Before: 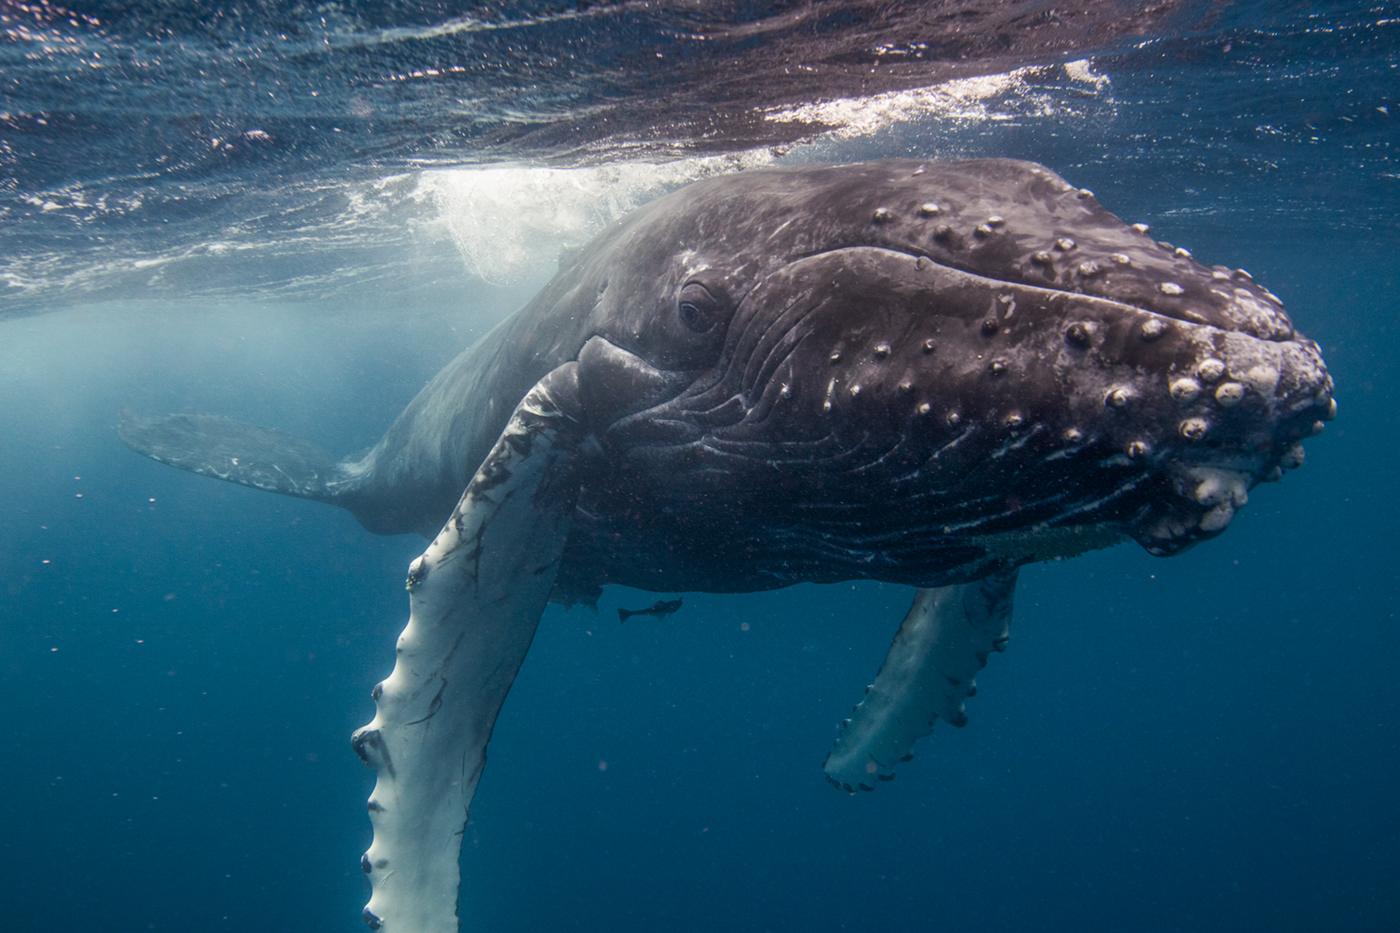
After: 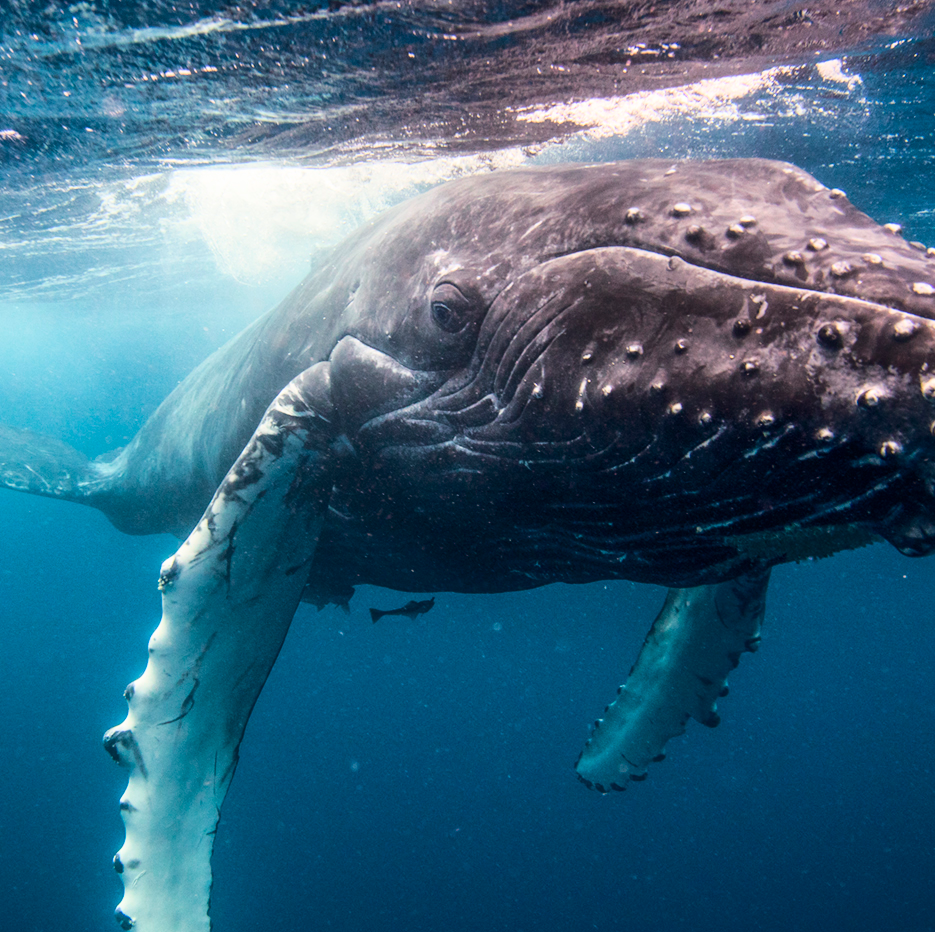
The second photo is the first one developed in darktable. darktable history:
base curve: curves: ch0 [(0, 0) (0.028, 0.03) (0.121, 0.232) (0.46, 0.748) (0.859, 0.968) (1, 1)]
crop and rotate: left 17.732%, right 15.423%
